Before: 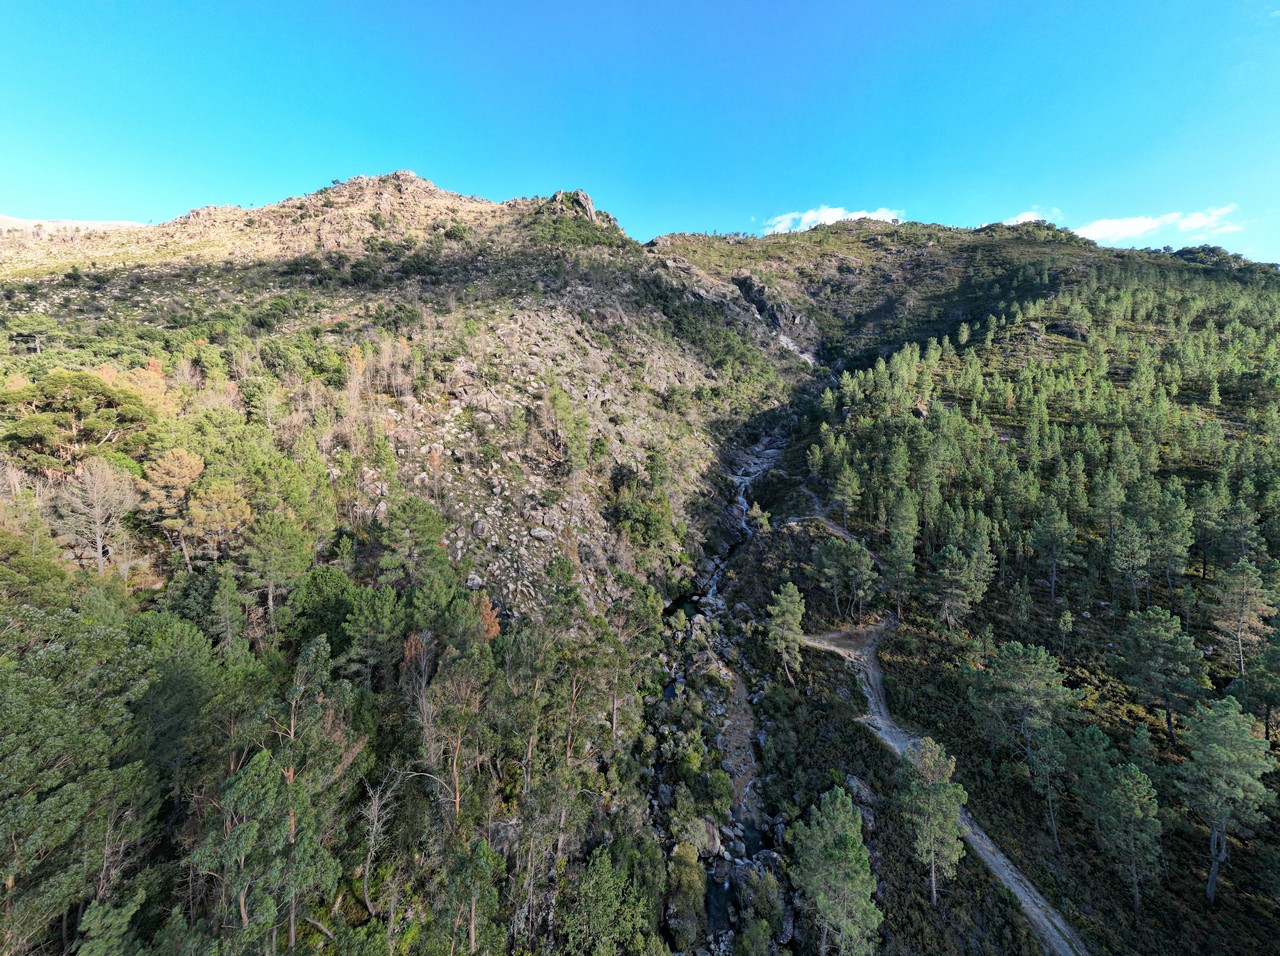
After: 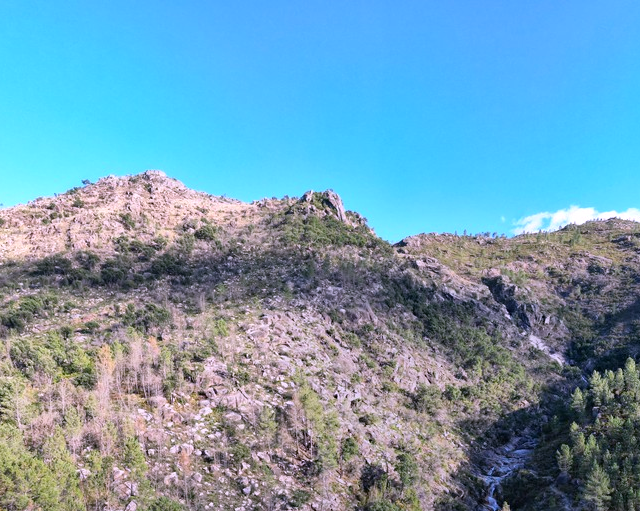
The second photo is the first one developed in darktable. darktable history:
white balance: red 1.042, blue 1.17
crop: left 19.556%, right 30.401%, bottom 46.458%
